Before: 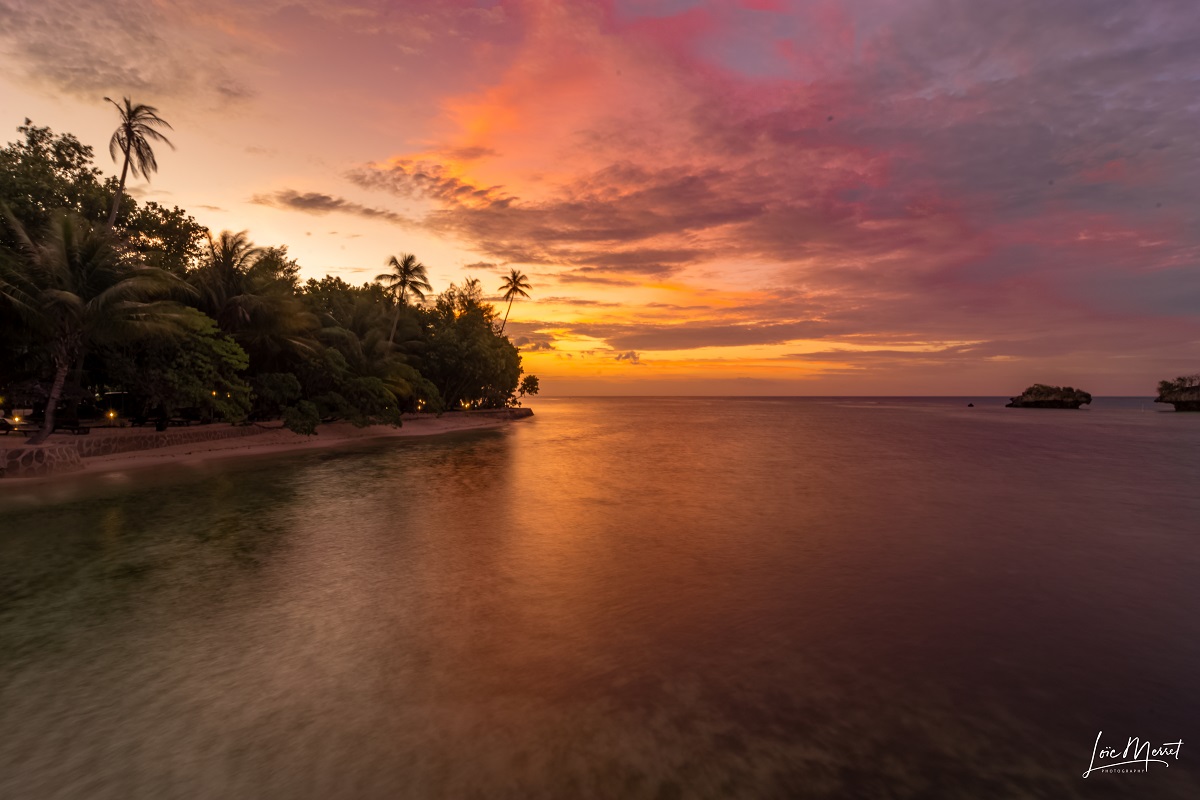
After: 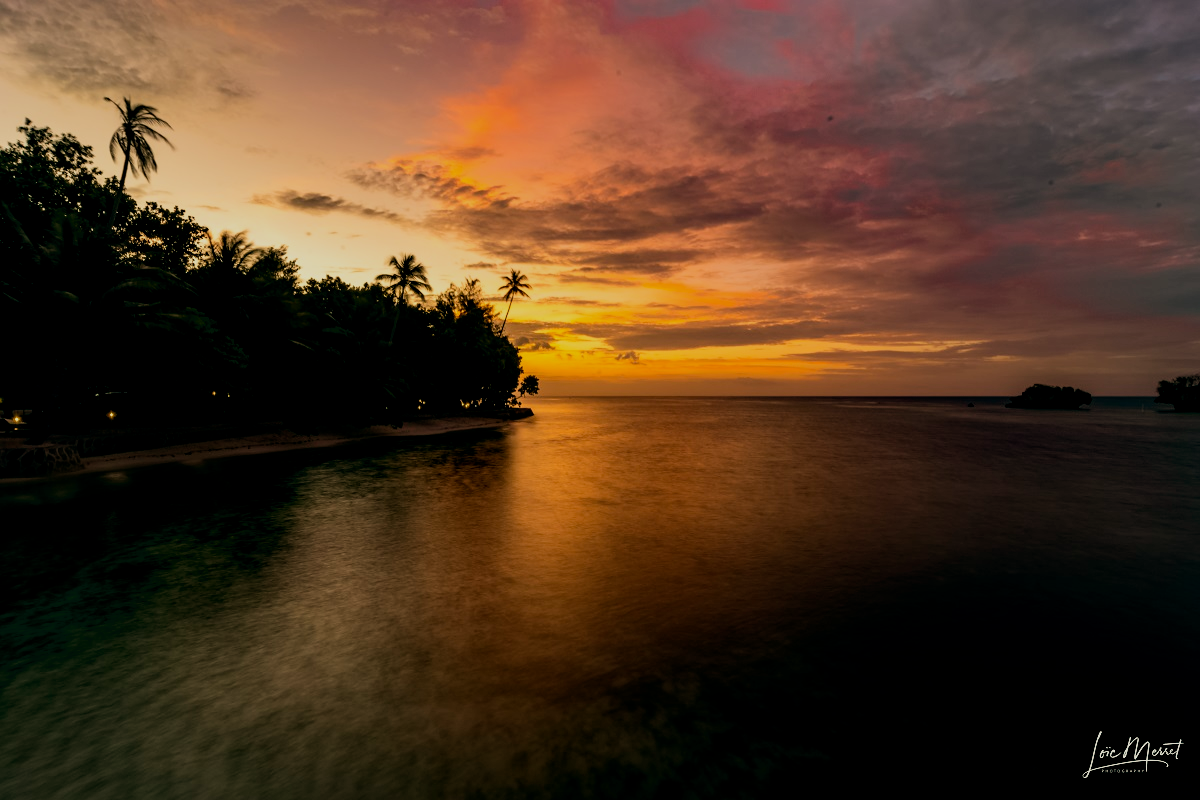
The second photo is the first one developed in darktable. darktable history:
tone equalizer: on, module defaults
exposure: black level correction 0.029, exposure -0.073 EV, compensate highlight preservation false
color balance: lift [1.005, 0.99, 1.007, 1.01], gamma [1, 1.034, 1.032, 0.966], gain [0.873, 1.055, 1.067, 0.933]
filmic rgb: black relative exposure -7.5 EV, white relative exposure 5 EV, hardness 3.31, contrast 1.3, contrast in shadows safe
